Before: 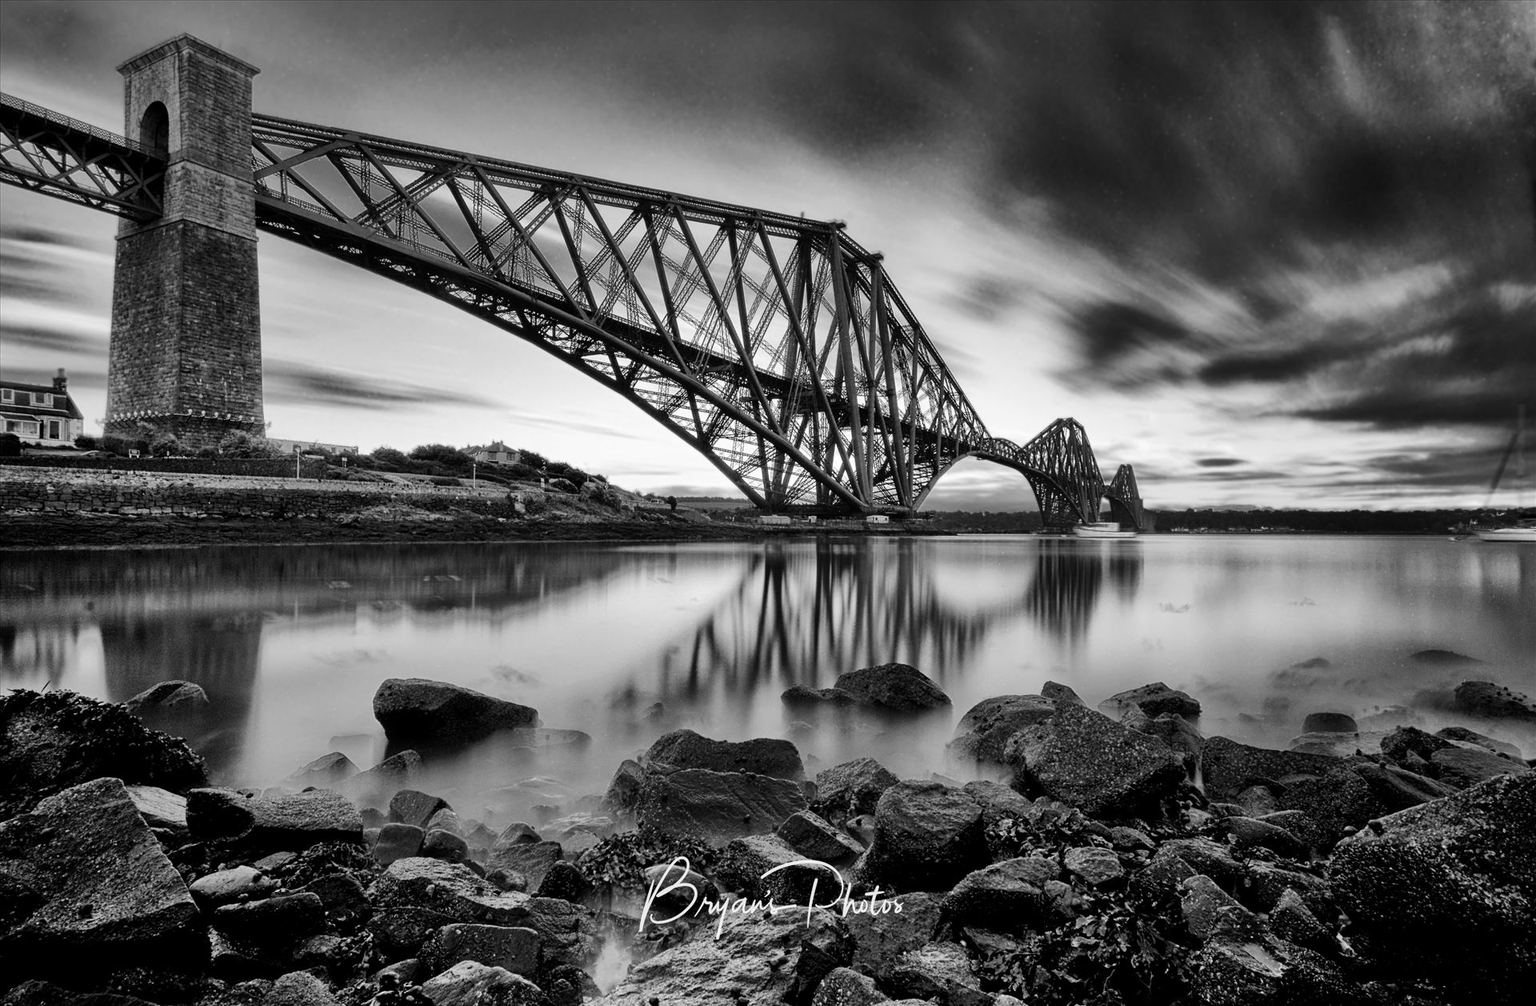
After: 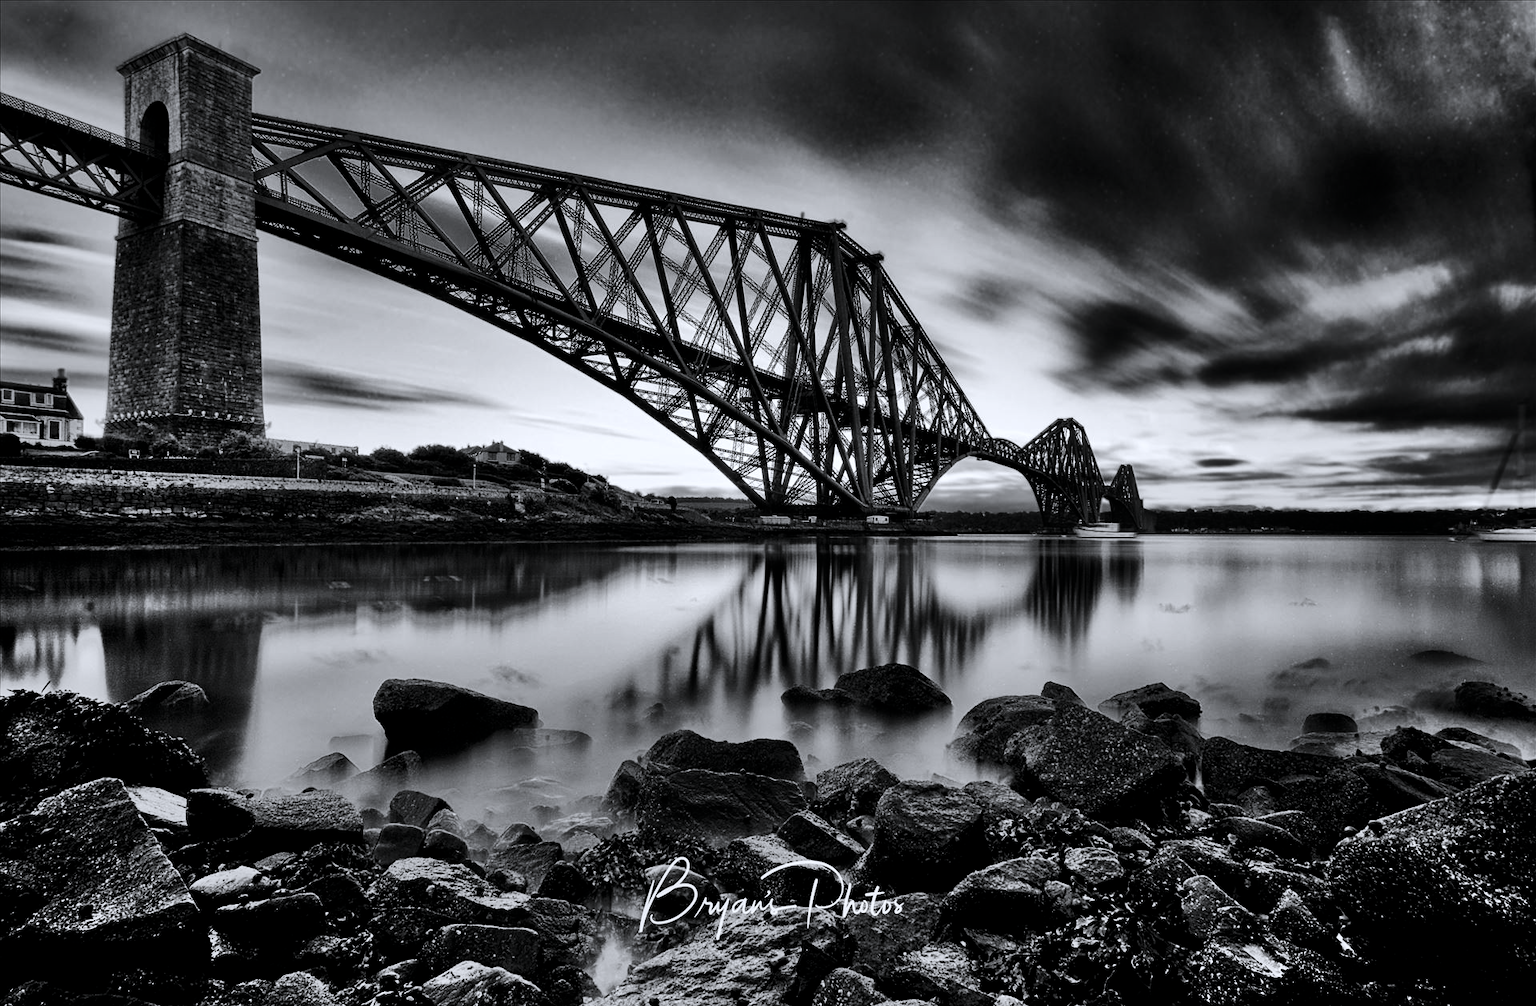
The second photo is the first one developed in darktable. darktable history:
contrast brightness saturation: contrast 0.128, brightness -0.239, saturation 0.143
color correction: highlights a* -0.112, highlights b* -5.66, shadows a* -0.137, shadows b* -0.144
shadows and highlights: soften with gaussian
